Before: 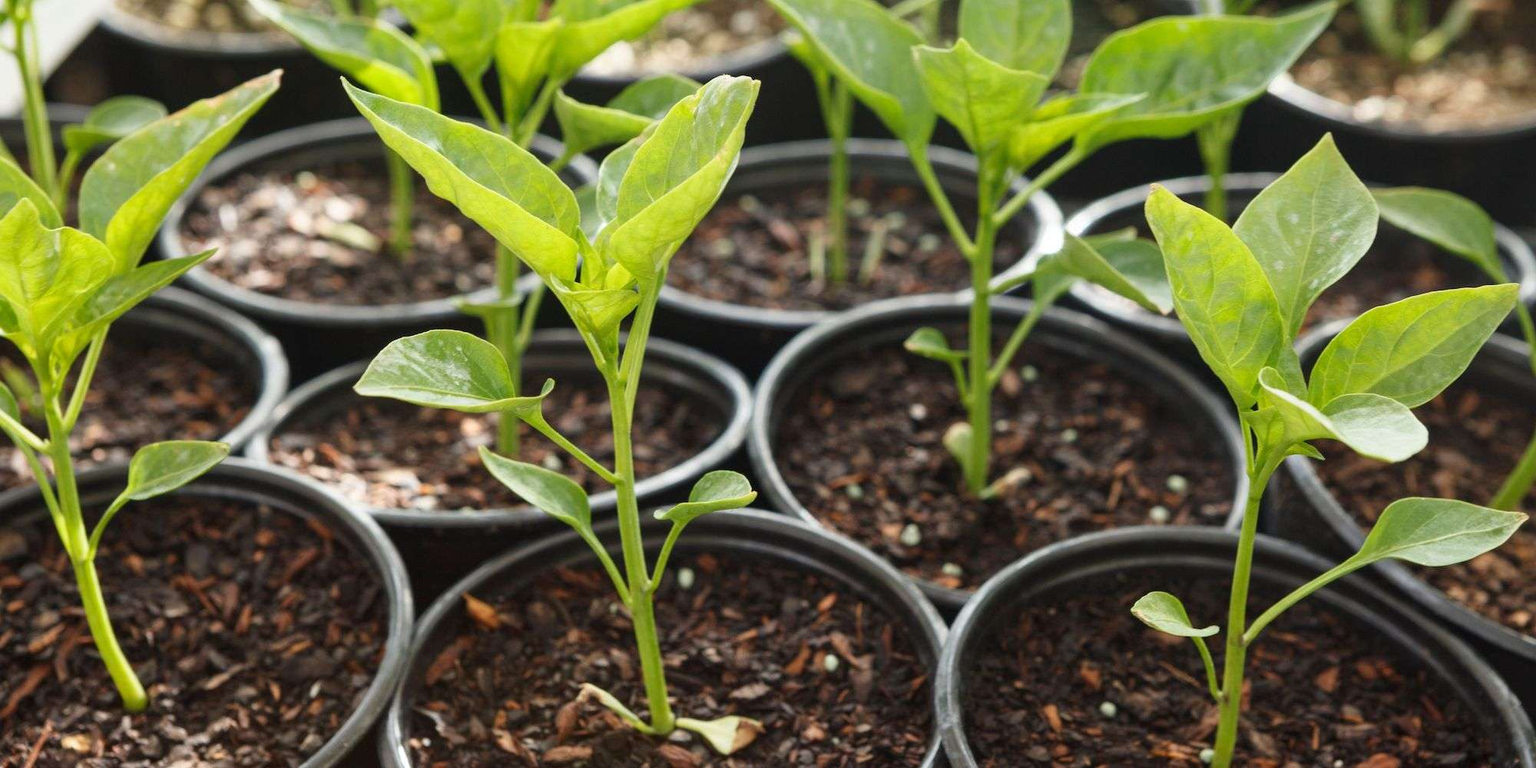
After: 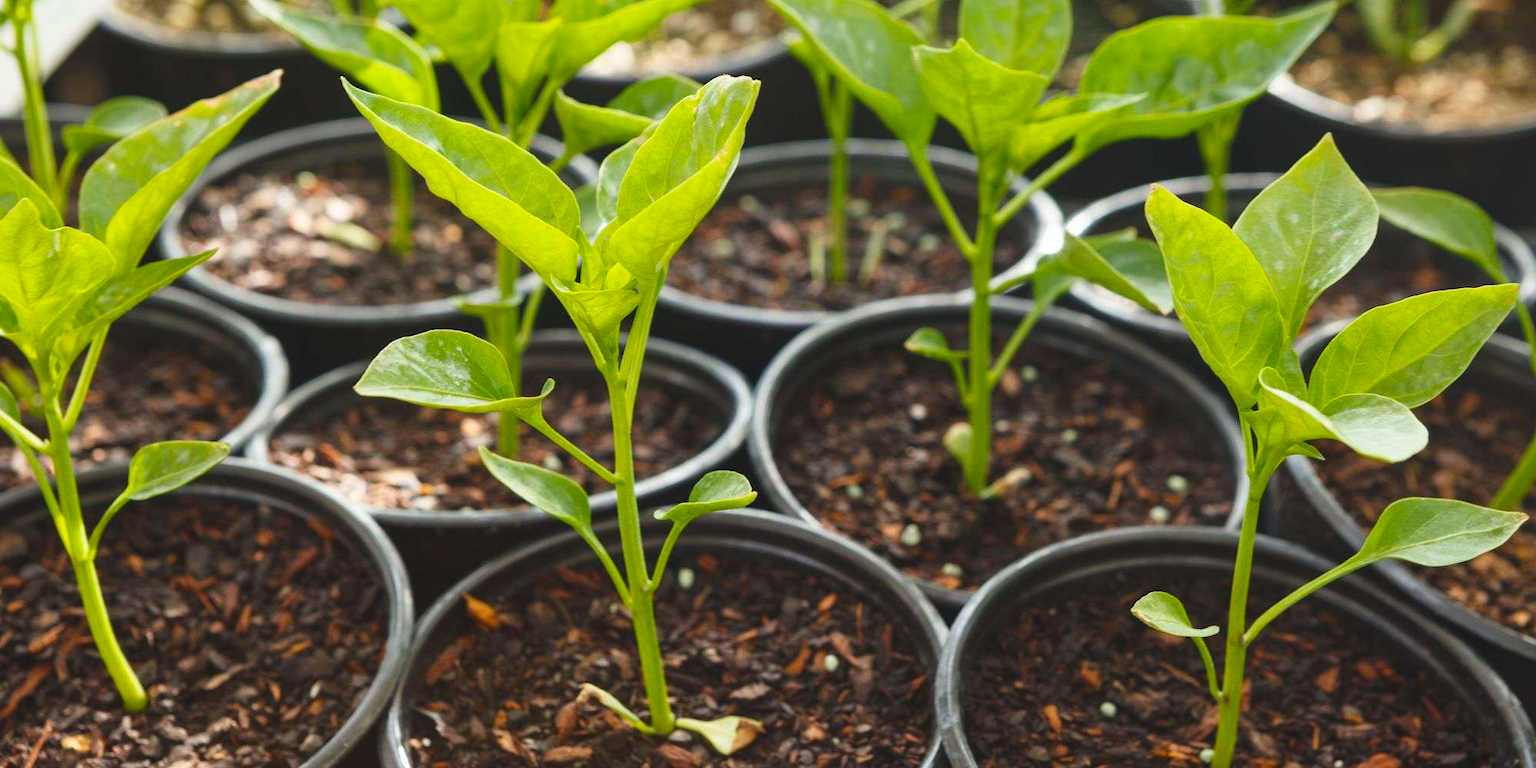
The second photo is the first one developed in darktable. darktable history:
color balance rgb: global offset › luminance 0.705%, perceptual saturation grading › global saturation 19.889%, global vibrance 24.67%
